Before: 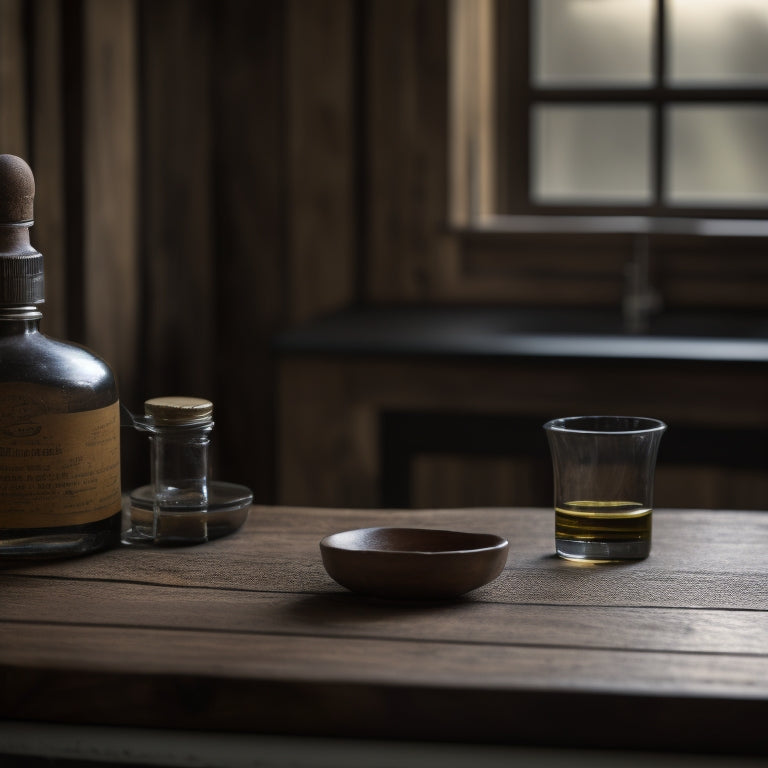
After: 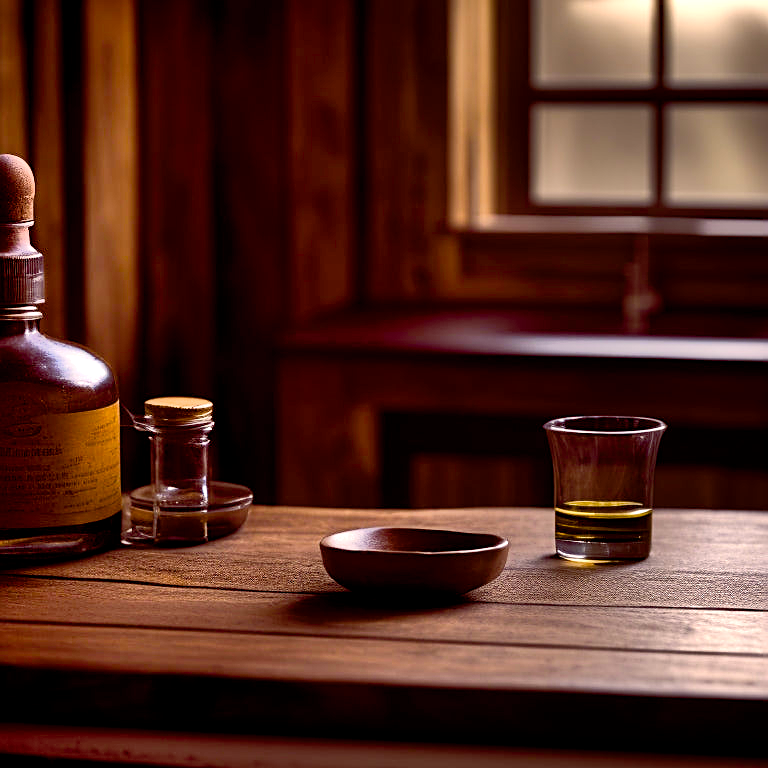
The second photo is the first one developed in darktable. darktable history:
color correction: highlights a* 5.83, highlights b* 4.78
sharpen: on, module defaults
shadows and highlights: highlights color adjustment 0.003%, soften with gaussian
color balance rgb: highlights gain › chroma 1.711%, highlights gain › hue 55.65°, global offset › luminance -0.202%, global offset › chroma 0.273%, linear chroma grading › global chroma 0.313%, perceptual saturation grading › global saturation 0.705%, perceptual saturation grading › highlights -16.854%, perceptual saturation grading › mid-tones 32.465%, perceptual saturation grading › shadows 50.299%, perceptual brilliance grading › highlights 14.006%, perceptual brilliance grading › shadows -19.081%, global vibrance 34.703%
